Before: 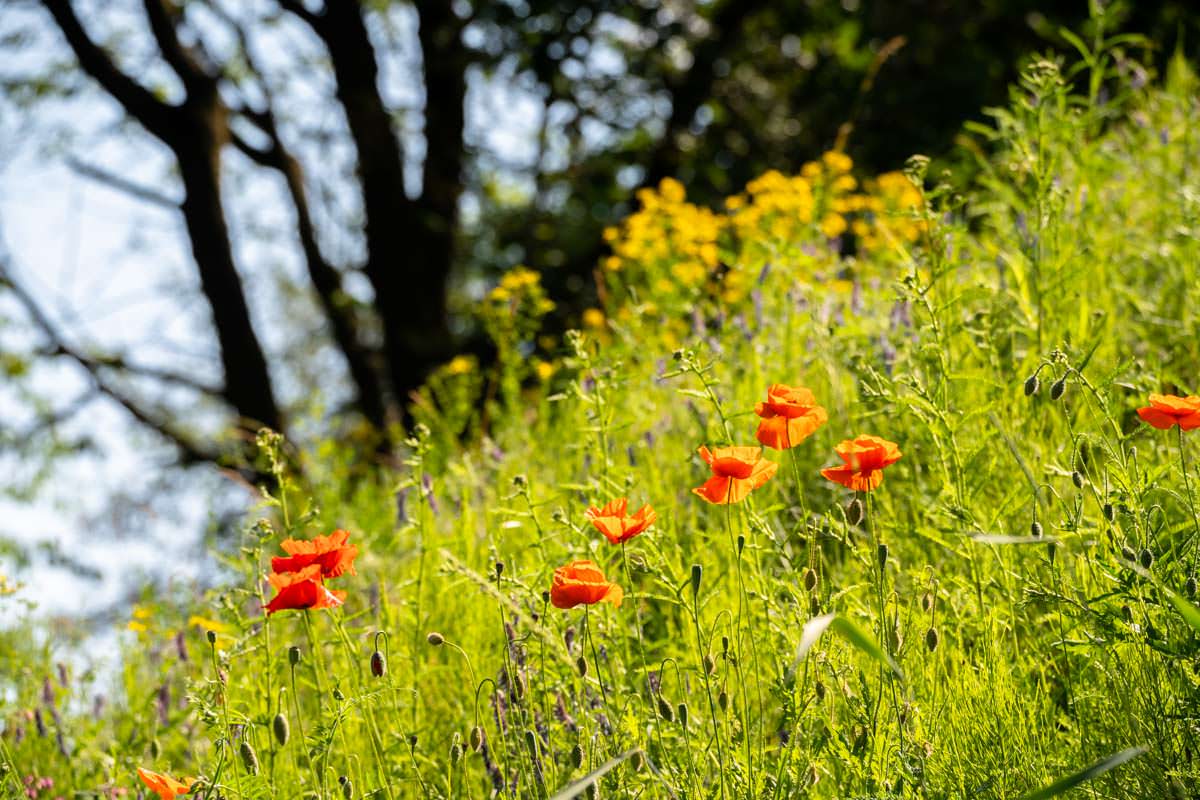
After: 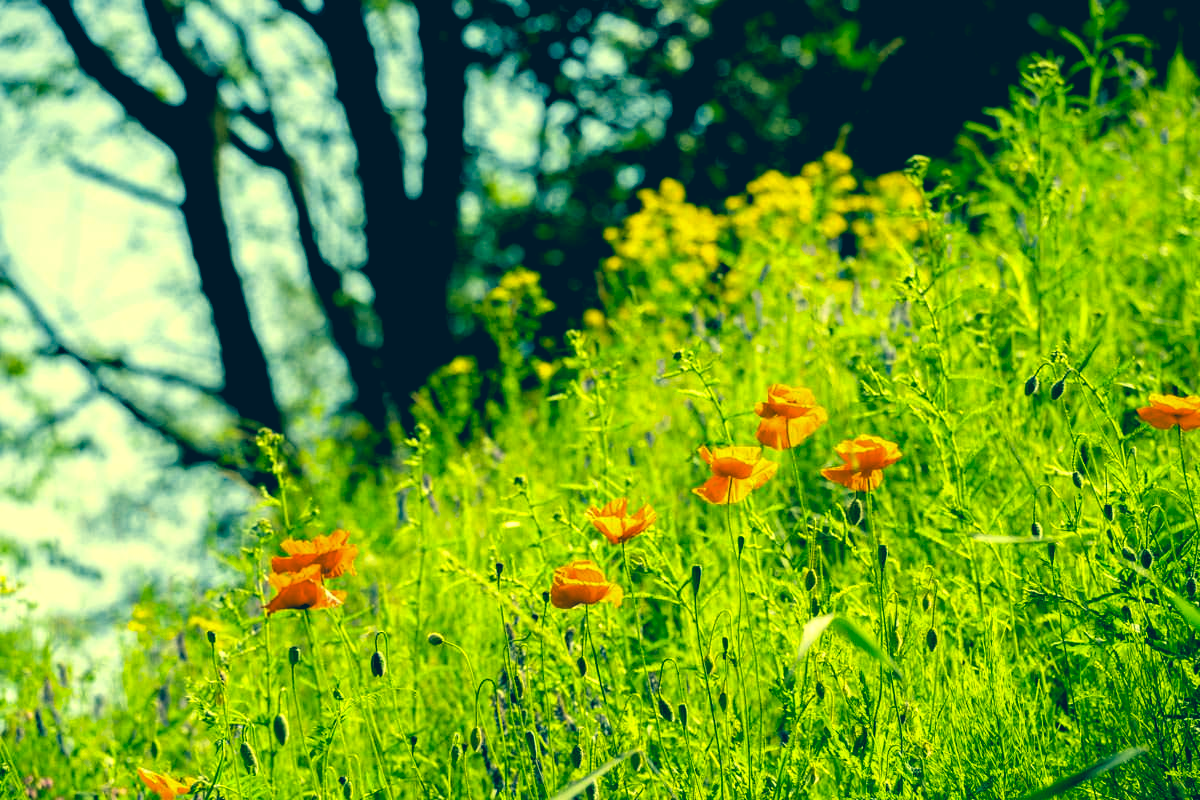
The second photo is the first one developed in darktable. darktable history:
color correction: highlights a* -15.58, highlights b* 40, shadows a* -40, shadows b* -26.18
rgb levels: levels [[0.01, 0.419, 0.839], [0, 0.5, 1], [0, 0.5, 1]]
